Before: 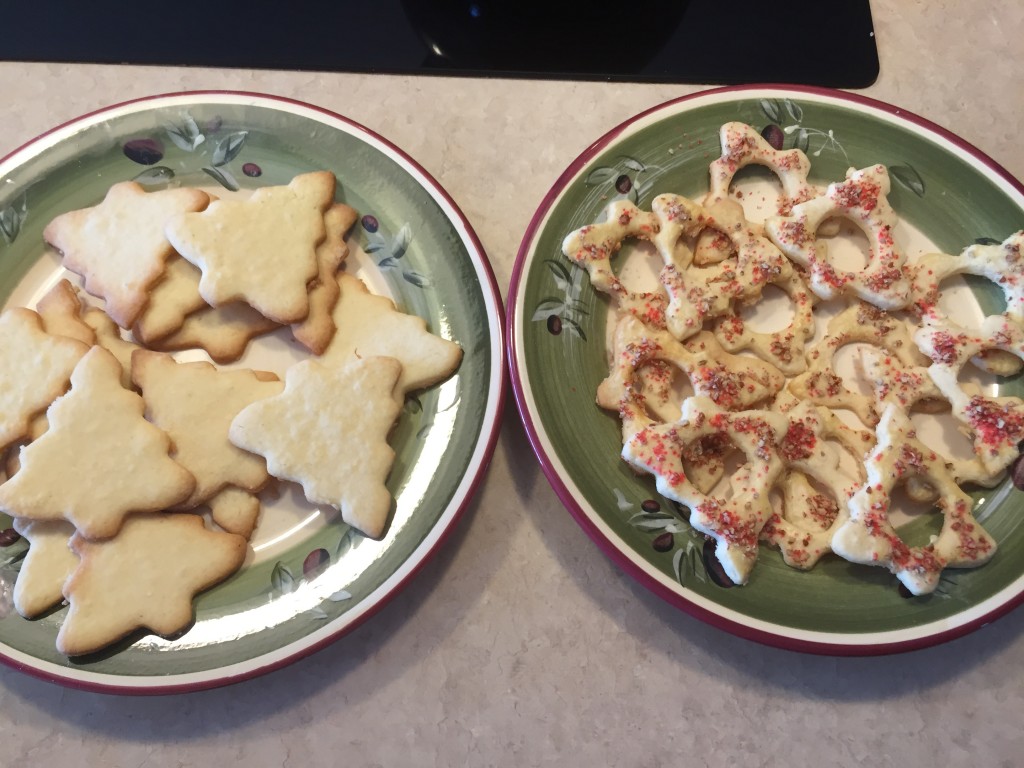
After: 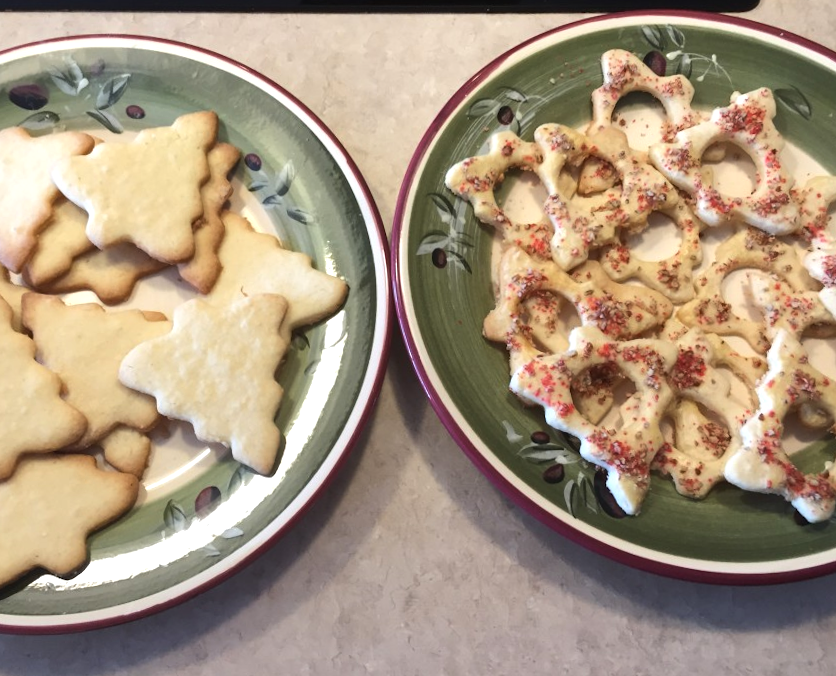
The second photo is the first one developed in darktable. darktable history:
rotate and perspective: rotation -1.32°, lens shift (horizontal) -0.031, crop left 0.015, crop right 0.985, crop top 0.047, crop bottom 0.982
crop: left 9.807%, top 6.259%, right 7.334%, bottom 2.177%
tone equalizer: -8 EV -0.417 EV, -7 EV -0.389 EV, -6 EV -0.333 EV, -5 EV -0.222 EV, -3 EV 0.222 EV, -2 EV 0.333 EV, -1 EV 0.389 EV, +0 EV 0.417 EV, edges refinement/feathering 500, mask exposure compensation -1.57 EV, preserve details no
